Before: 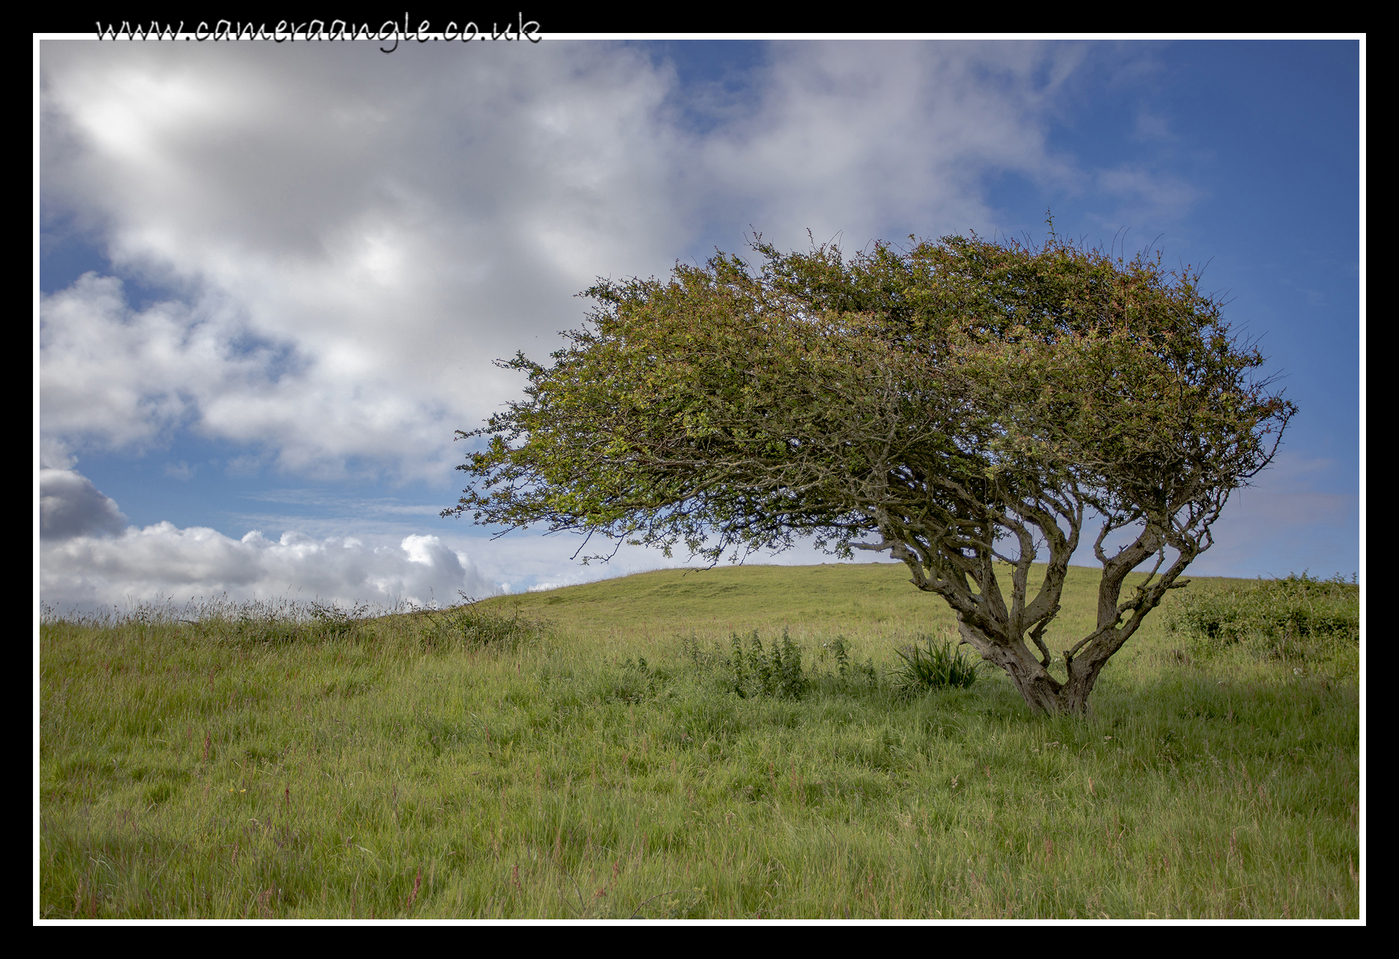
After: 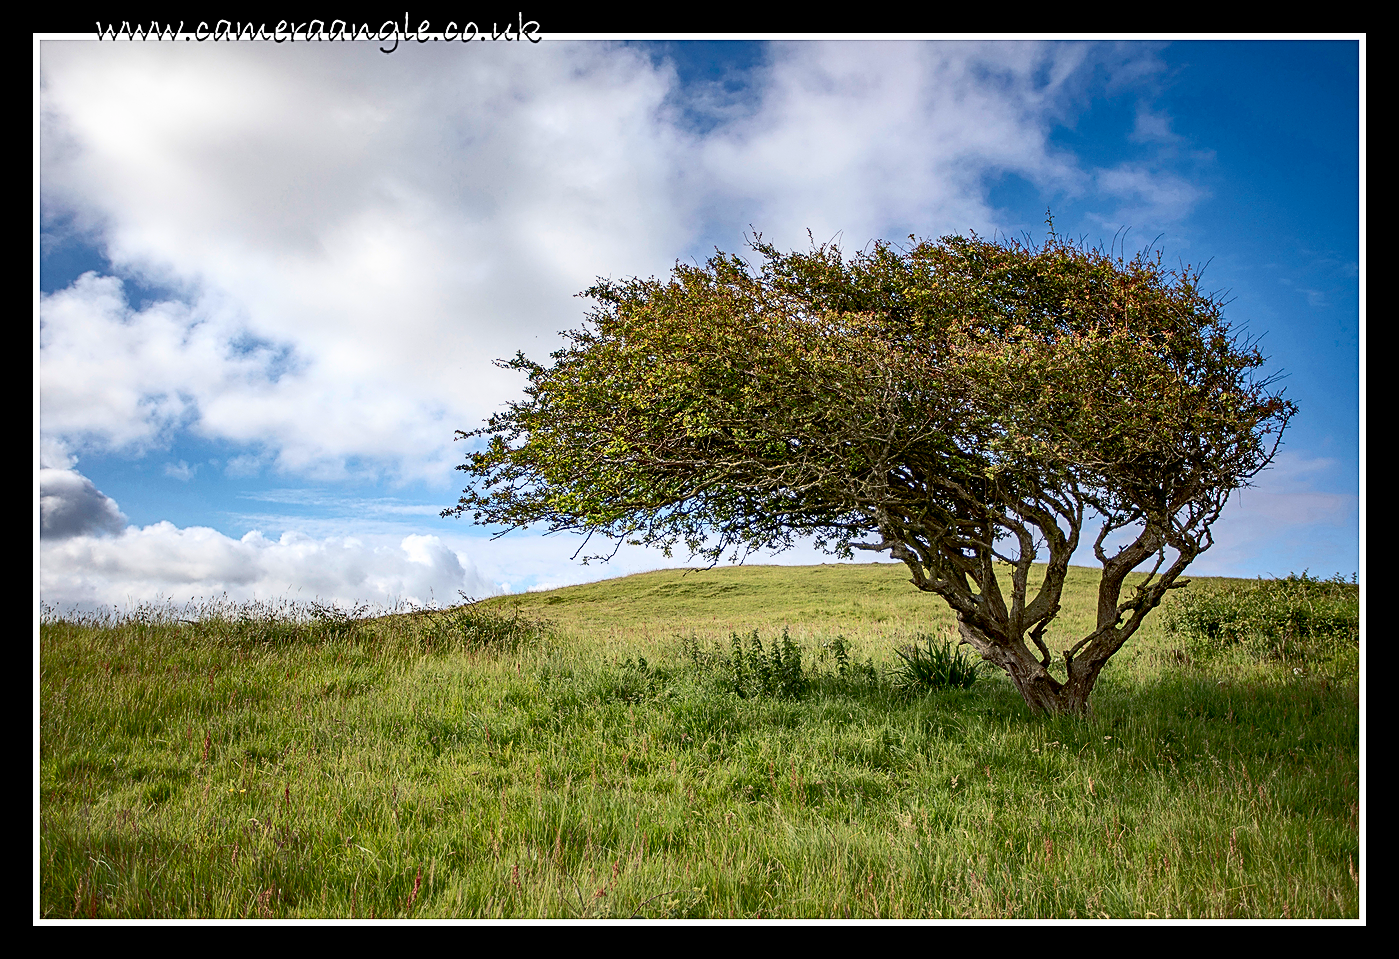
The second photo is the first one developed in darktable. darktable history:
contrast brightness saturation: contrast 0.404, brightness 0.103, saturation 0.212
sharpen: on, module defaults
